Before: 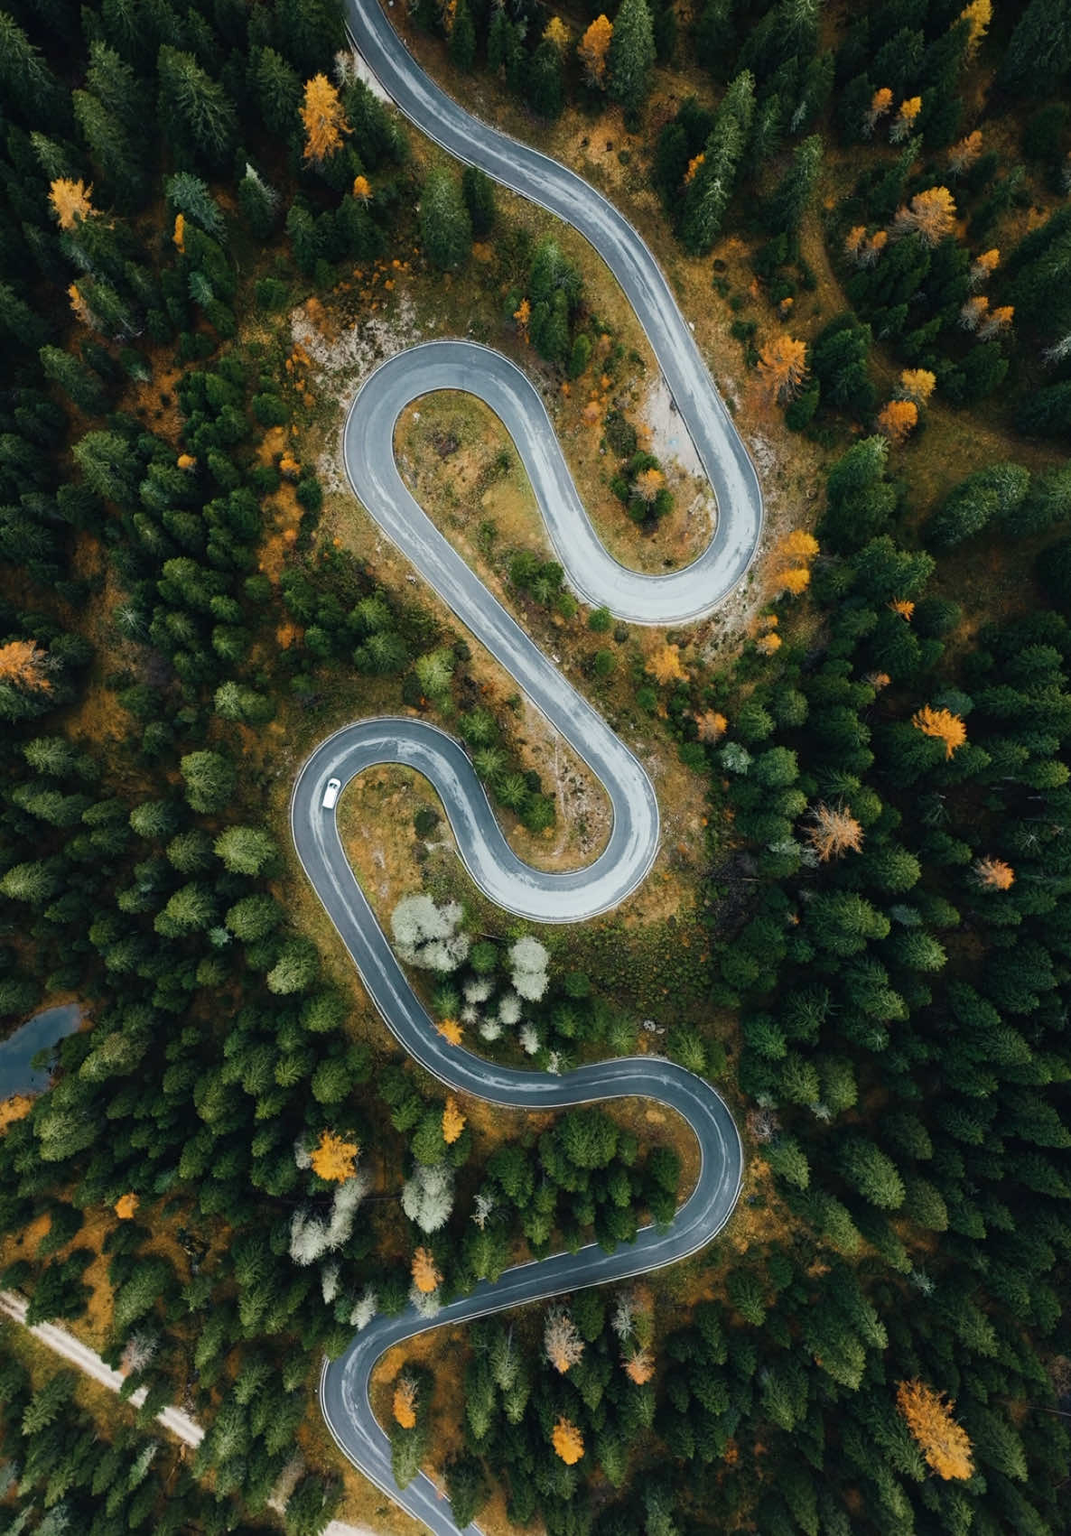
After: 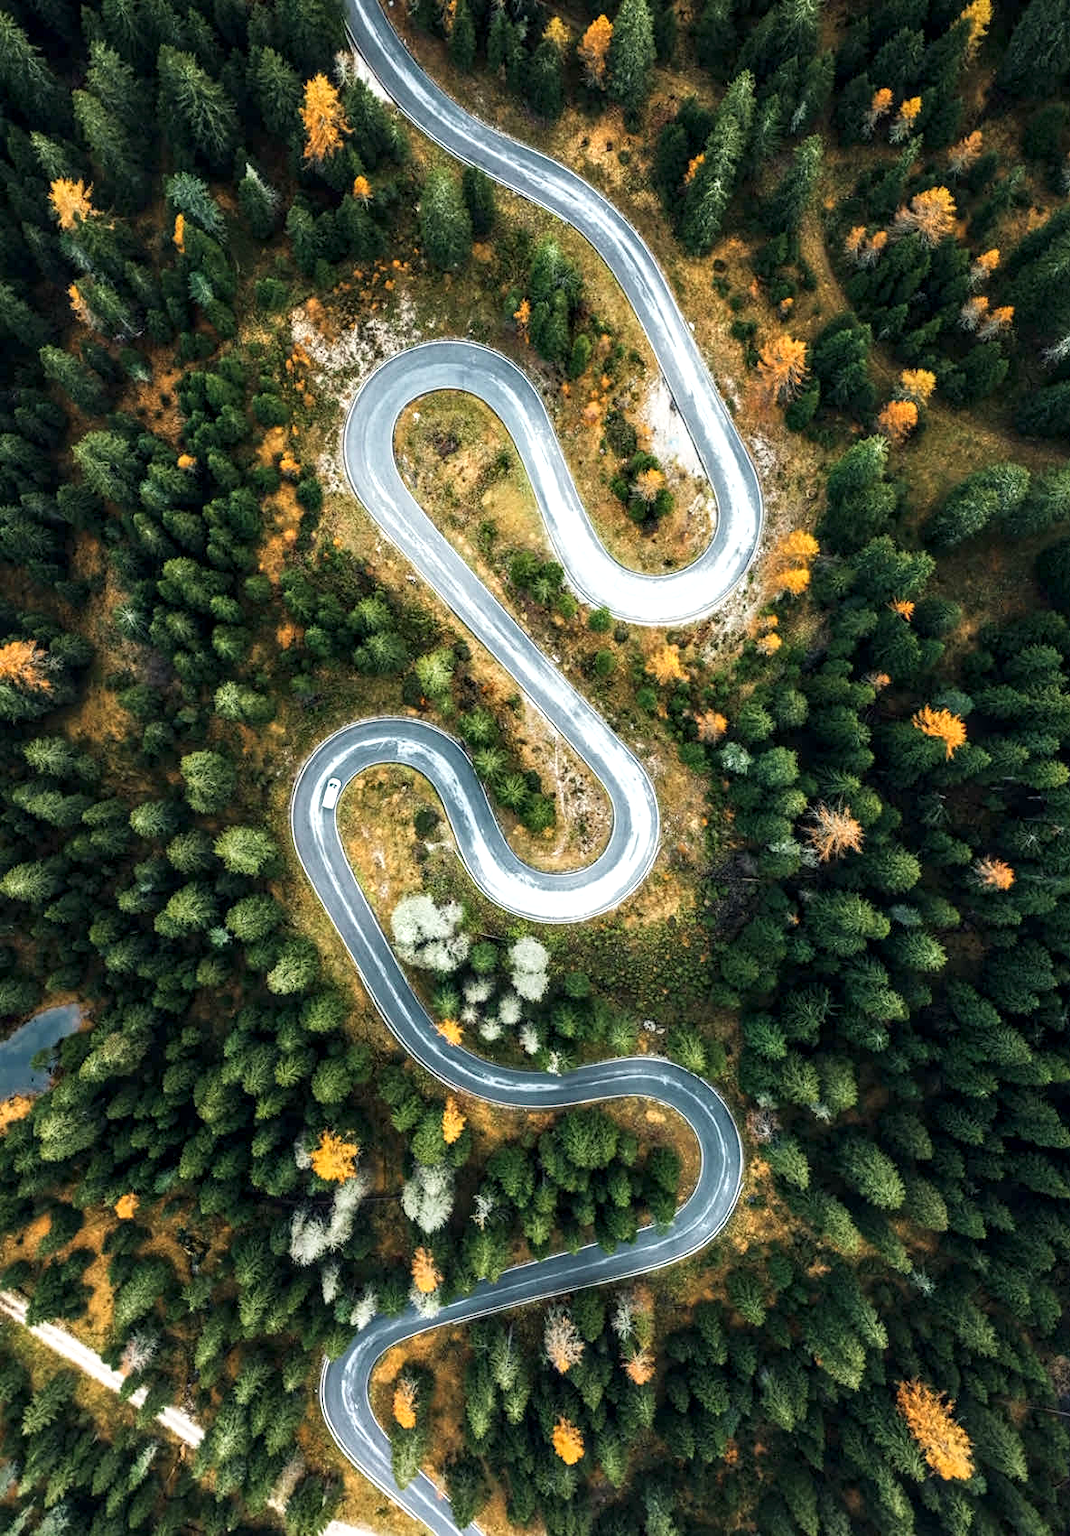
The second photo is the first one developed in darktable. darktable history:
local contrast: highlights 24%, detail 150%
base curve: curves: ch0 [(0, 0) (0.557, 0.834) (1, 1)], preserve colors none
